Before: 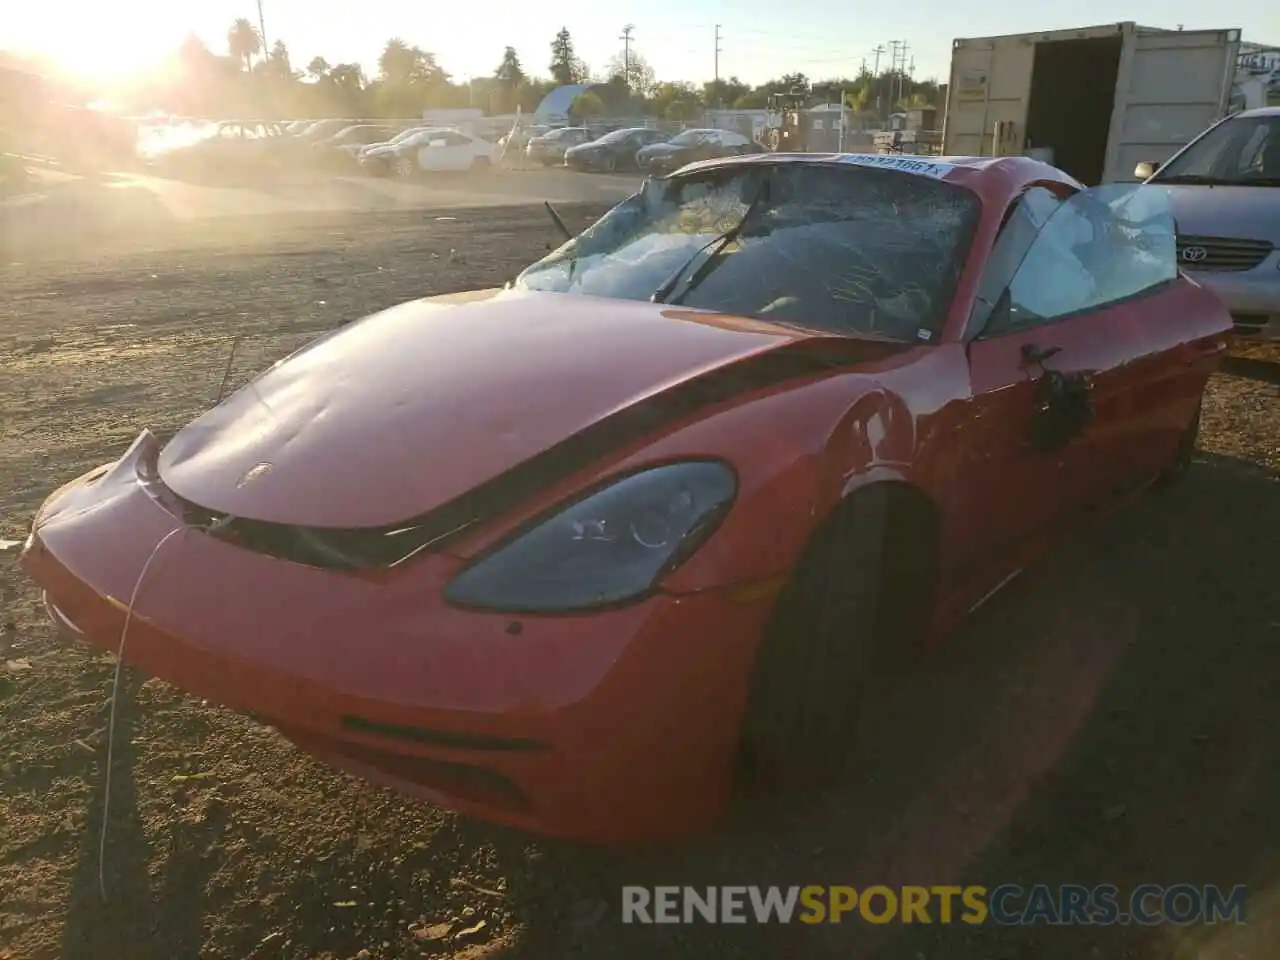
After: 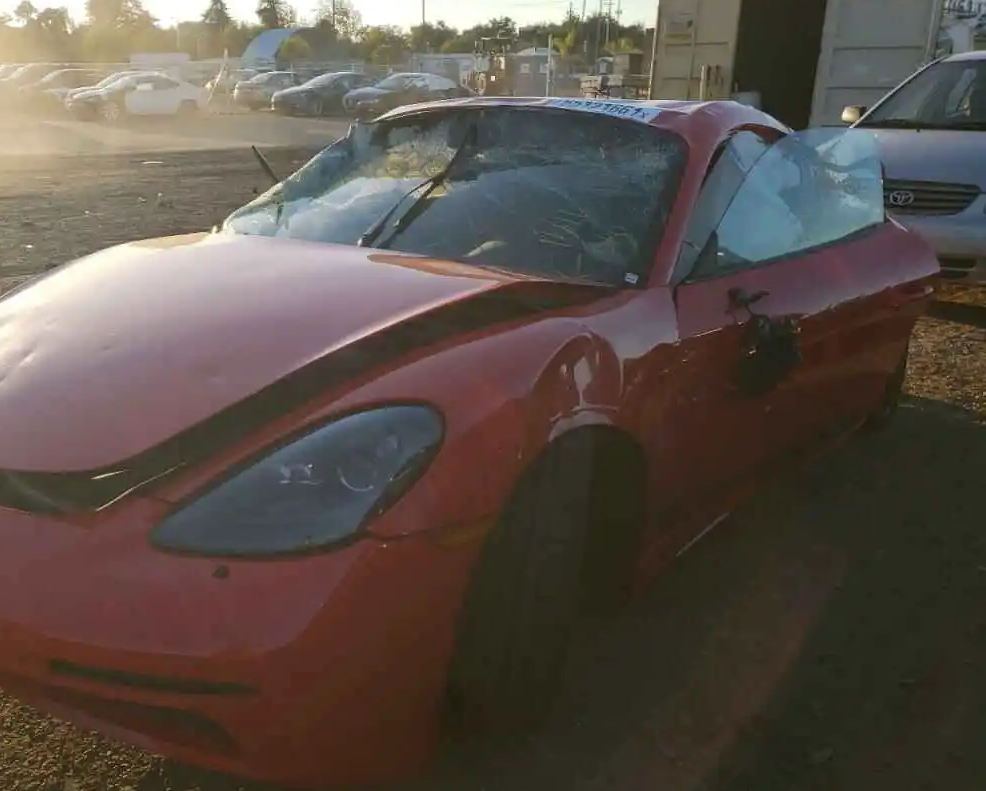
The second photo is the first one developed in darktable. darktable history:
crop: left 22.951%, top 5.915%, bottom 11.664%
